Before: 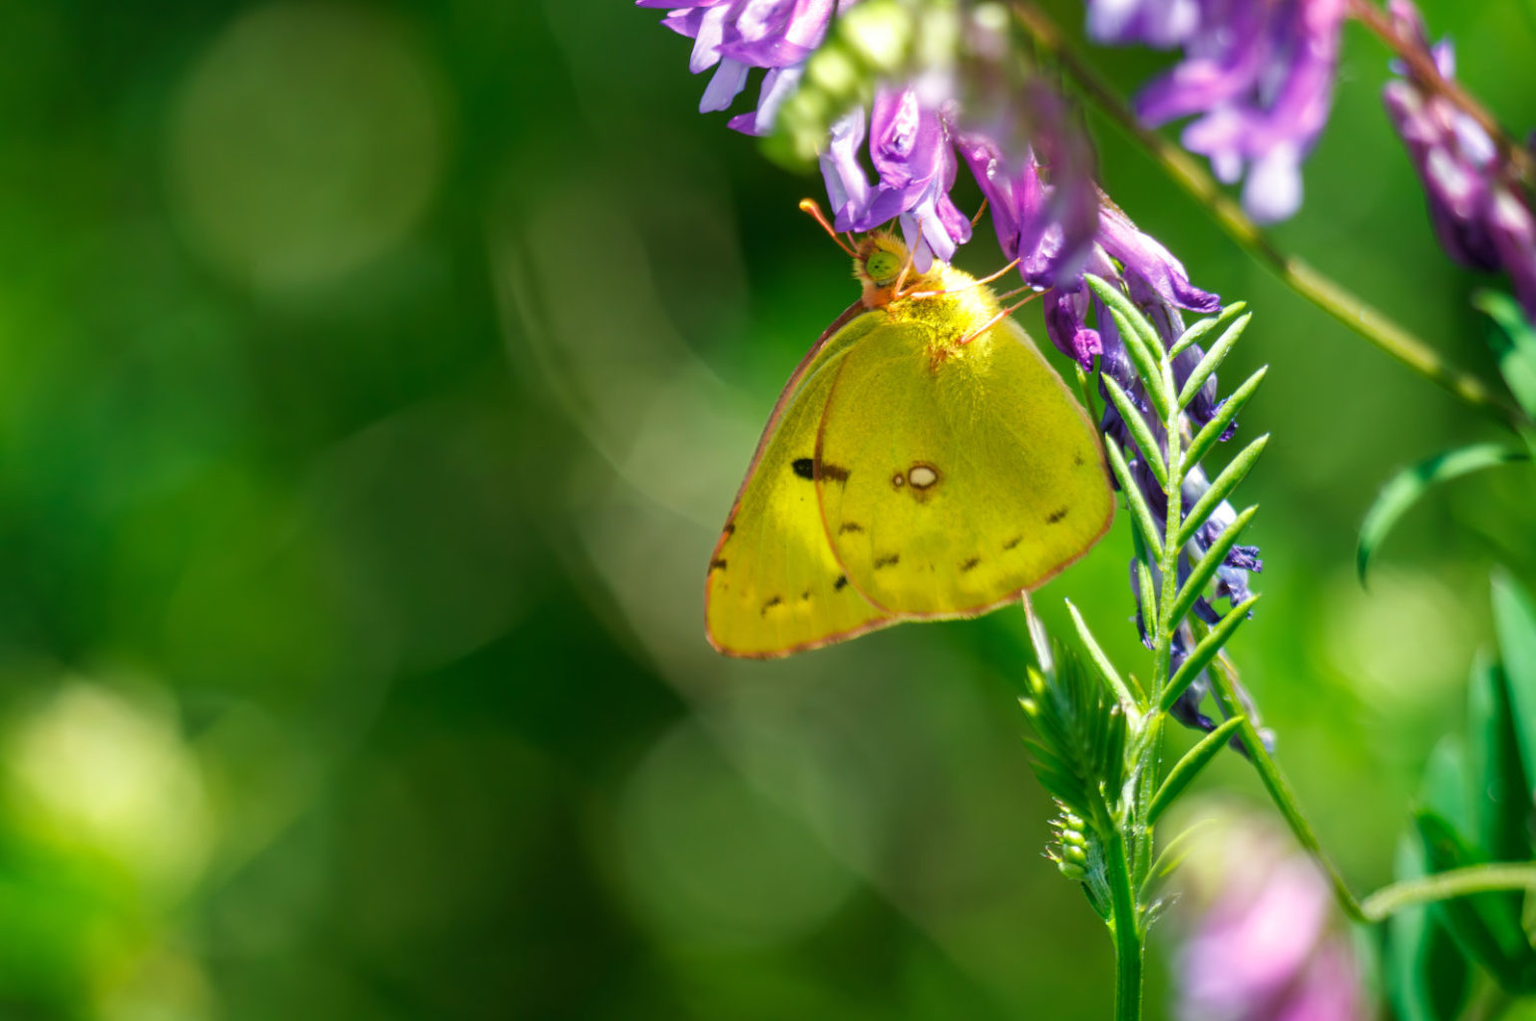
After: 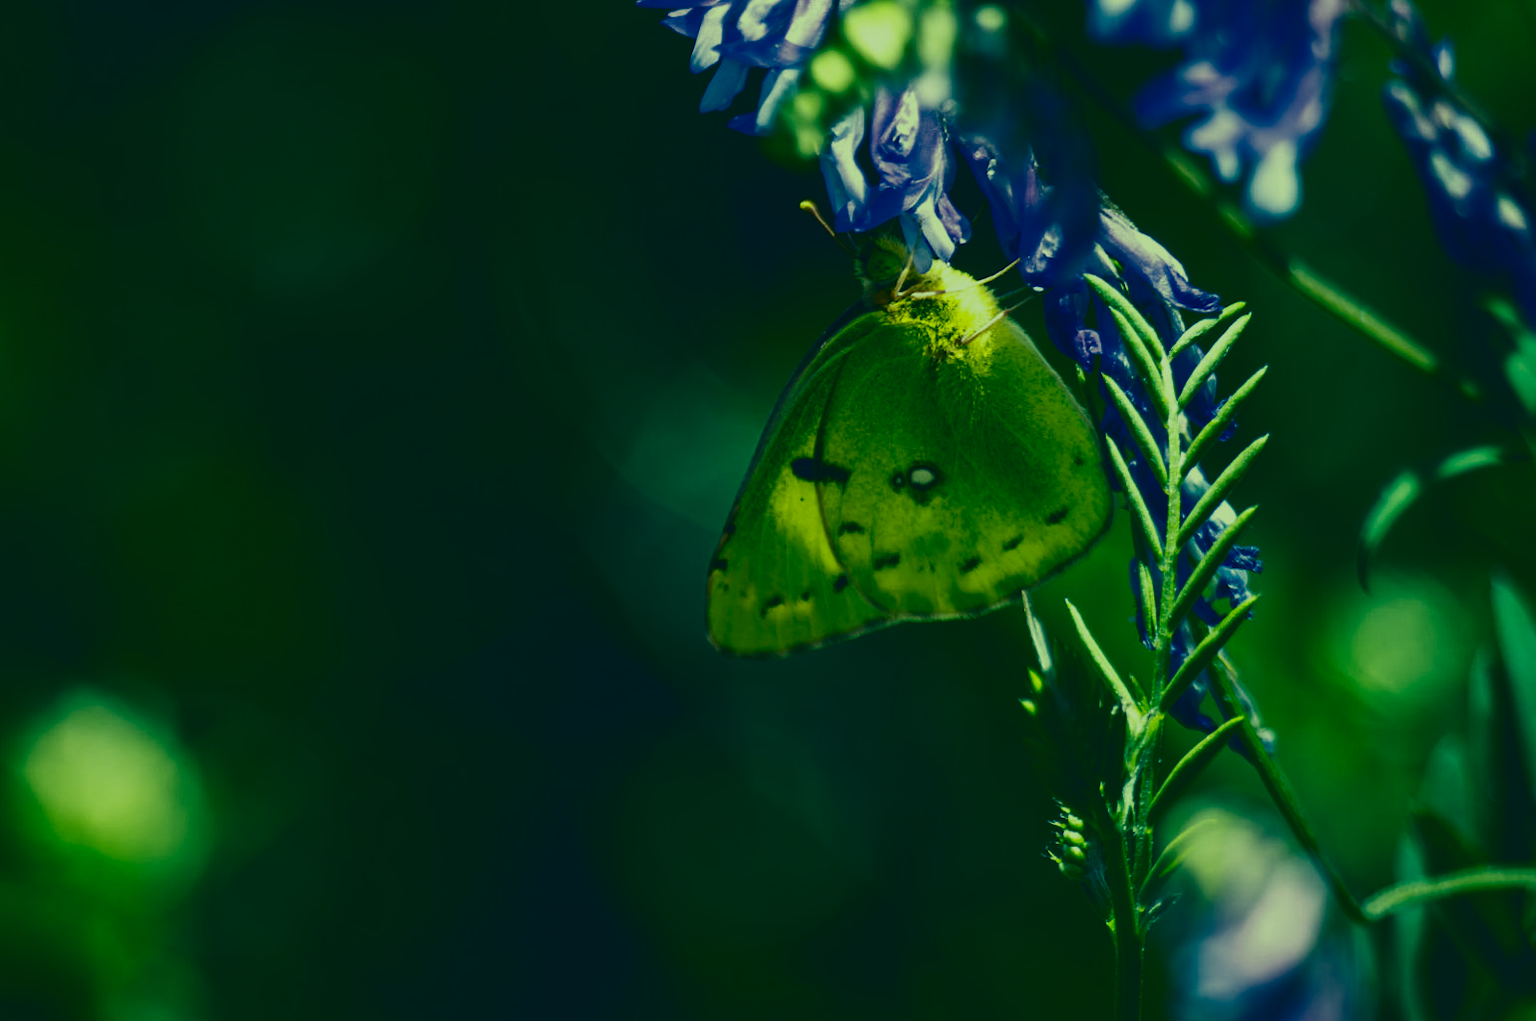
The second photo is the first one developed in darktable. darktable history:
contrast brightness saturation: contrast 0.5, saturation -0.1
exposure: exposure -1.468 EV, compensate highlight preservation false
color correction: highlights a* -15.58, highlights b* 40, shadows a* -40, shadows b* -26.18
